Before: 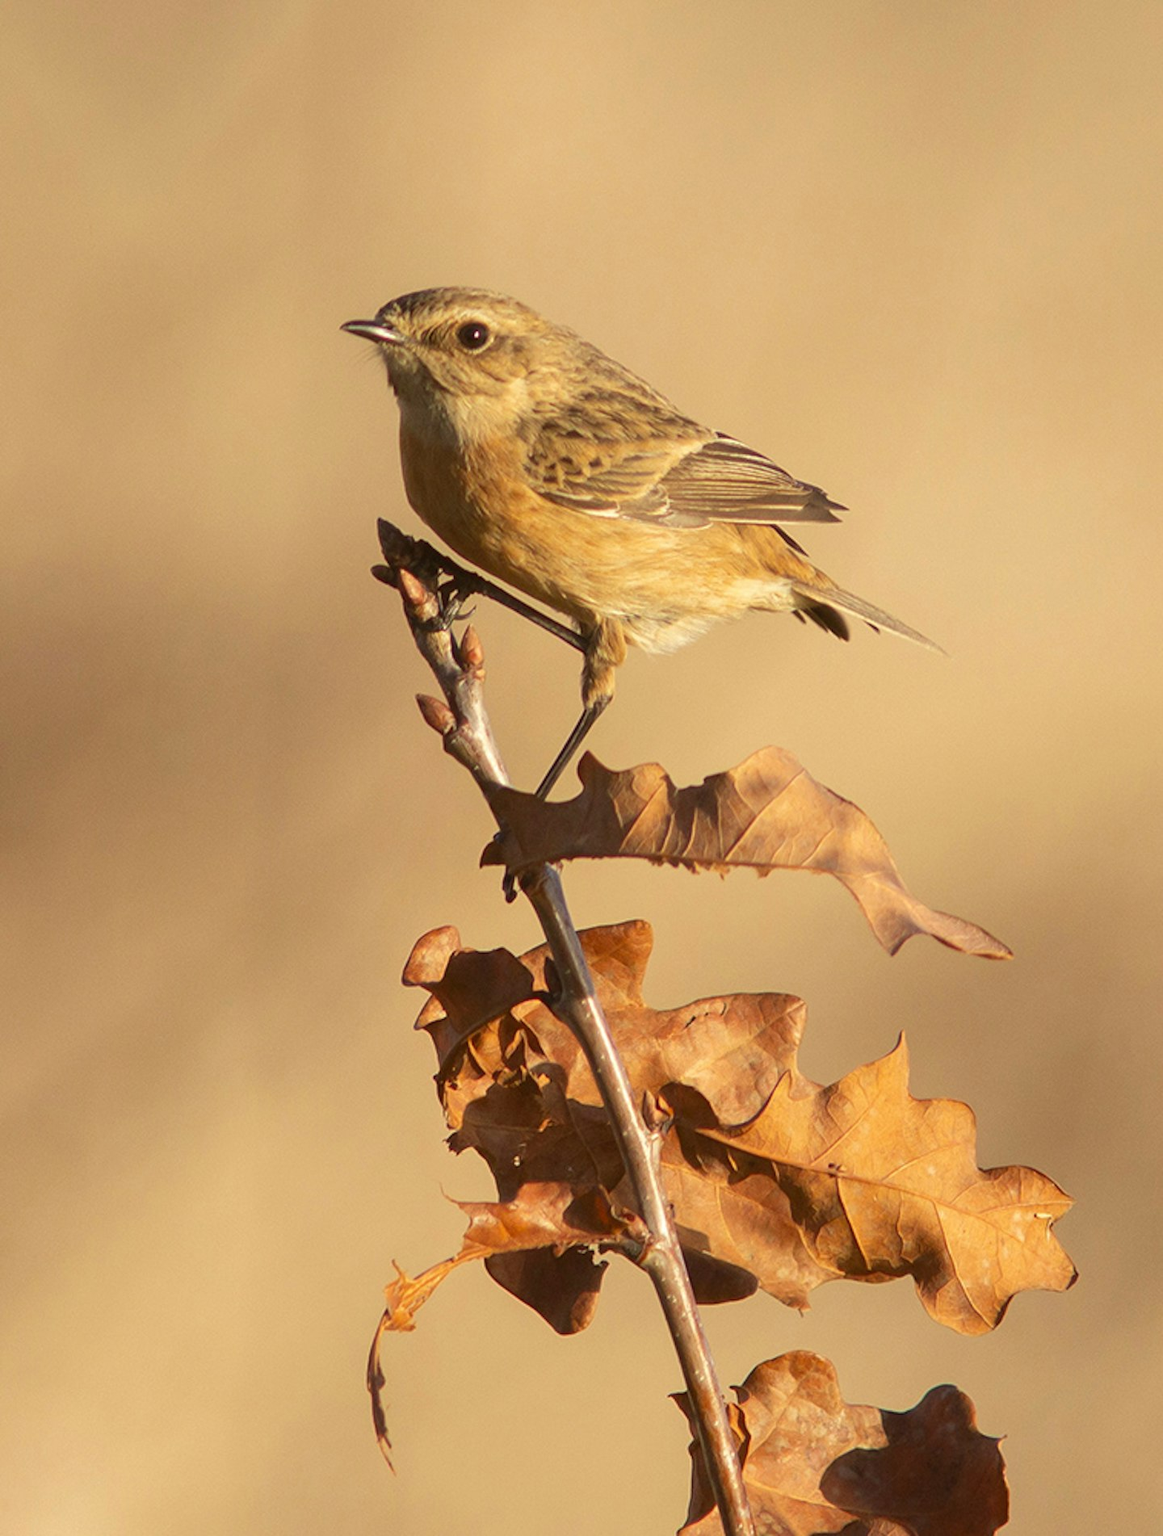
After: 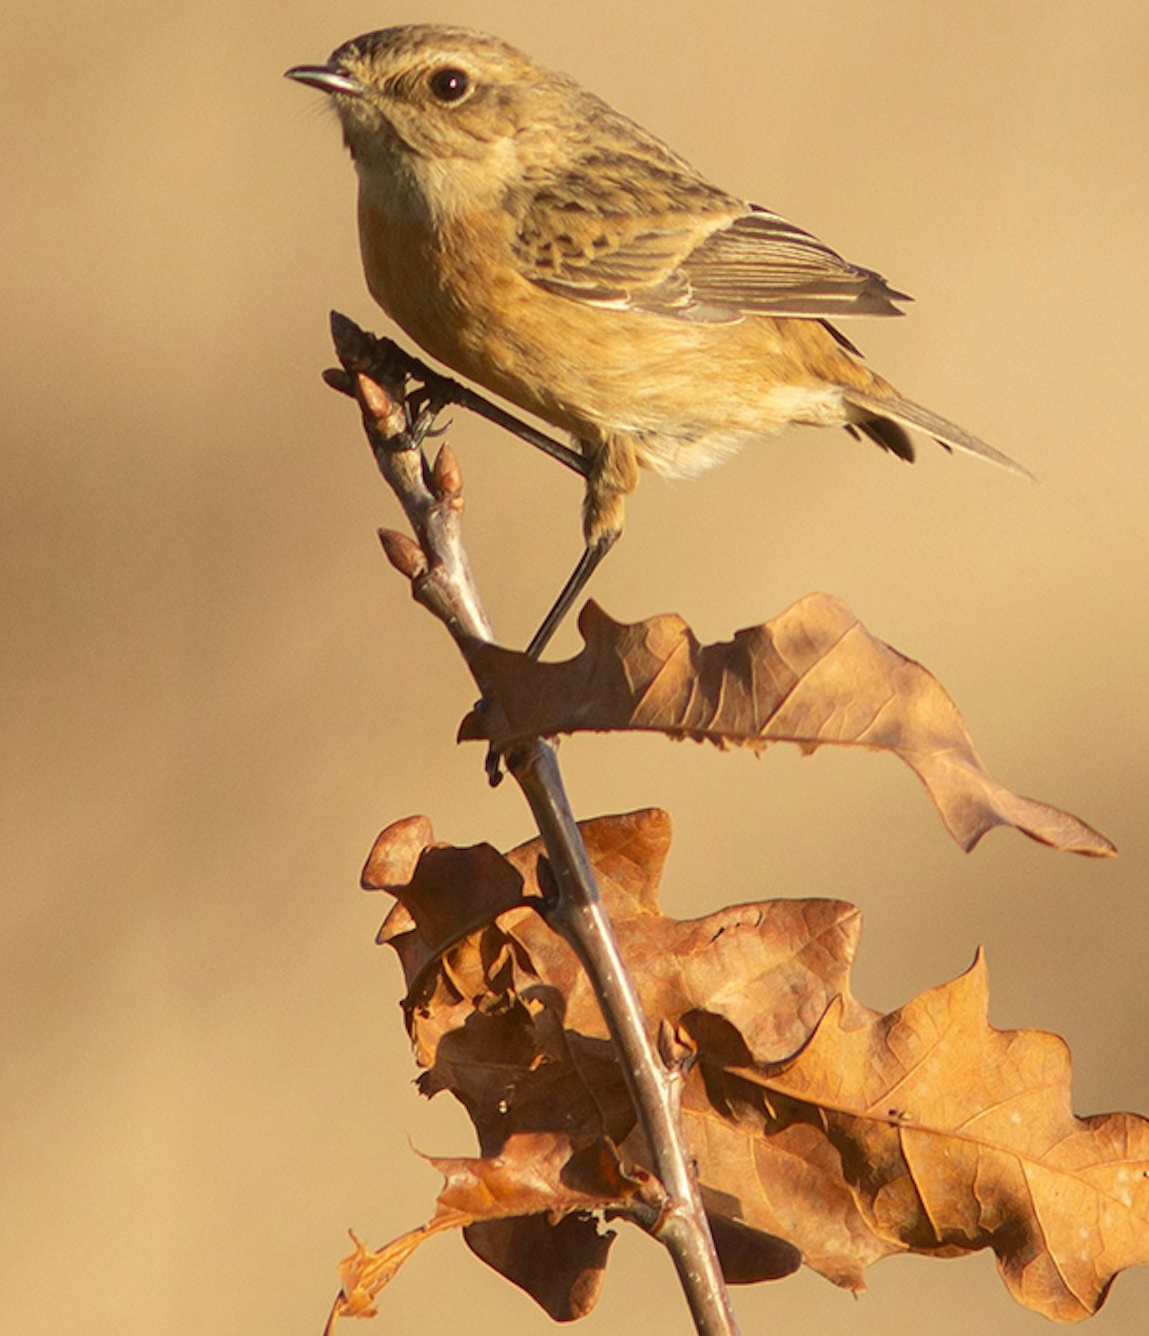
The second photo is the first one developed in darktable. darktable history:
crop: left 9.54%, top 17.418%, right 10.614%, bottom 12.335%
